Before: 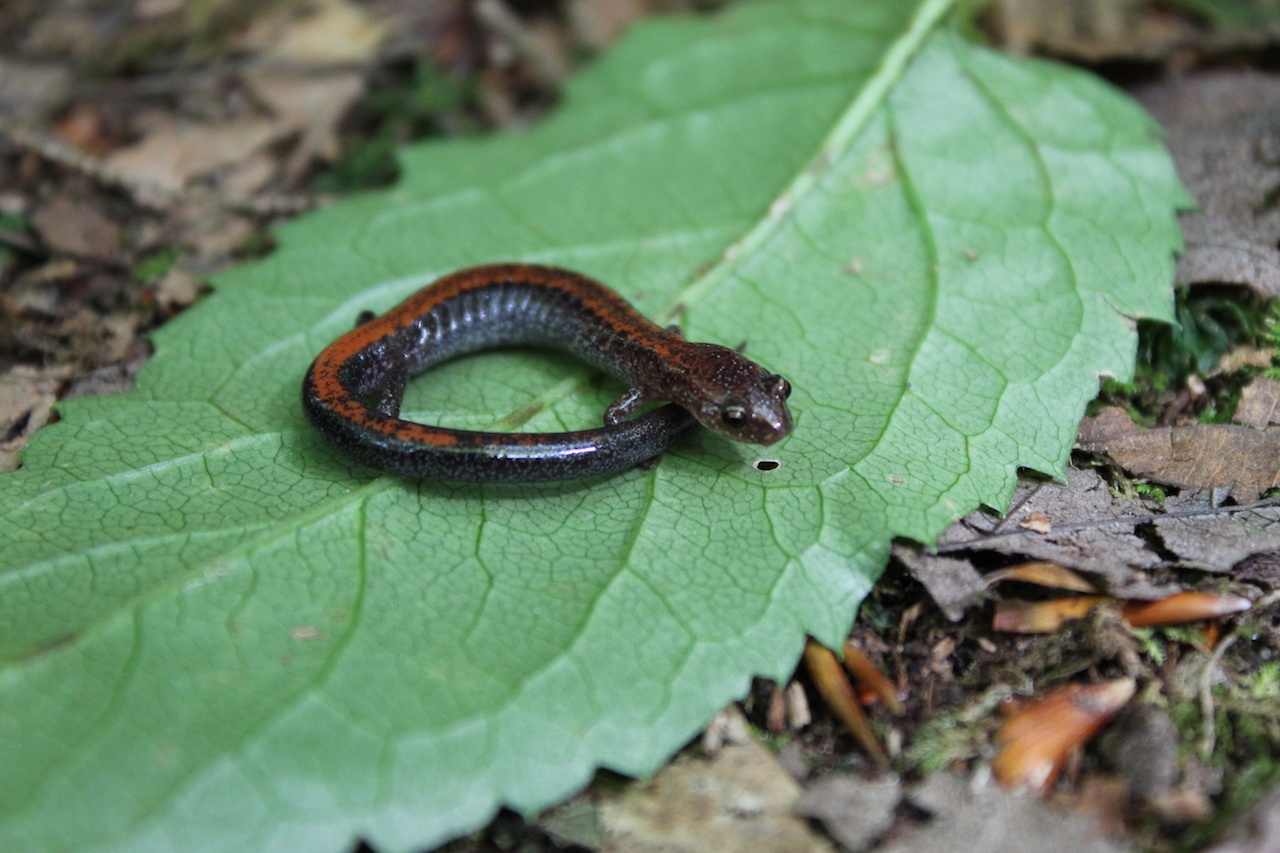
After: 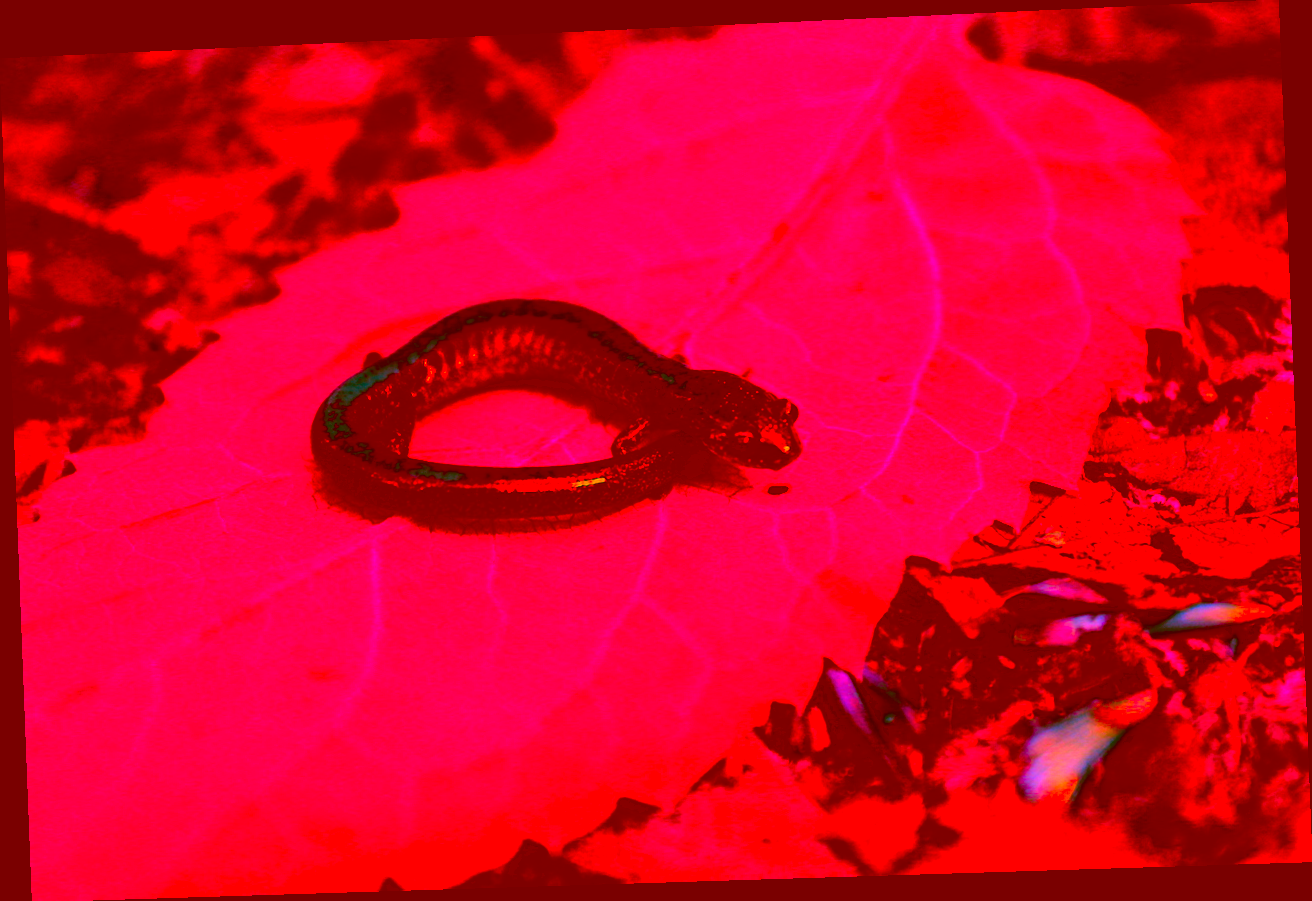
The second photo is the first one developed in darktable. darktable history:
rotate and perspective: rotation -2.22°, lens shift (horizontal) -0.022, automatic cropping off
contrast brightness saturation: contrast 0.19, brightness -0.24, saturation 0.11
color correction: highlights a* -39.68, highlights b* -40, shadows a* -40, shadows b* -40, saturation -3
exposure: exposure 0.131 EV, compensate highlight preservation false
tone curve: curves: ch0 [(0, 0) (0.003, 0.018) (0.011, 0.019) (0.025, 0.02) (0.044, 0.024) (0.069, 0.034) (0.1, 0.049) (0.136, 0.082) (0.177, 0.136) (0.224, 0.196) (0.277, 0.263) (0.335, 0.329) (0.399, 0.401) (0.468, 0.473) (0.543, 0.546) (0.623, 0.625) (0.709, 0.698) (0.801, 0.779) (0.898, 0.867) (1, 1)], preserve colors none
